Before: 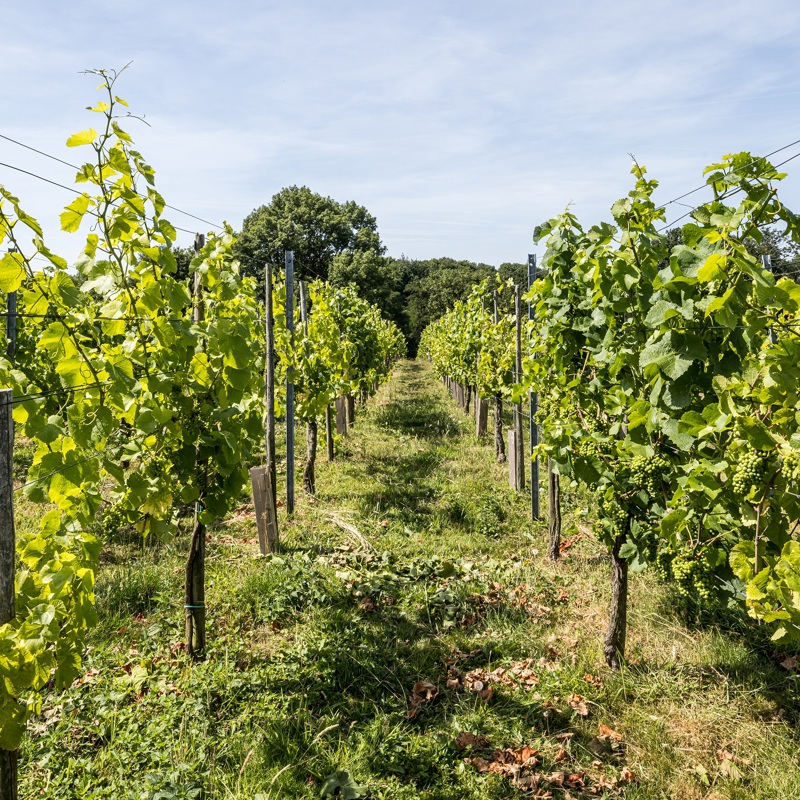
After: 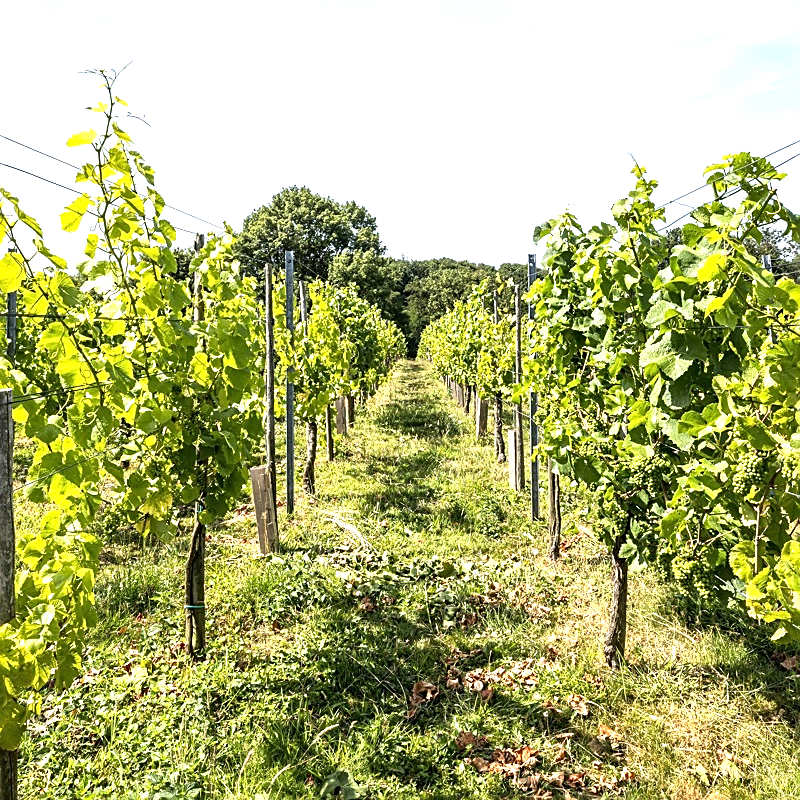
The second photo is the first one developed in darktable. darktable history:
white balance: emerald 1
exposure: black level correction 0, exposure 0.9 EV, compensate highlight preservation false
sharpen: on, module defaults
